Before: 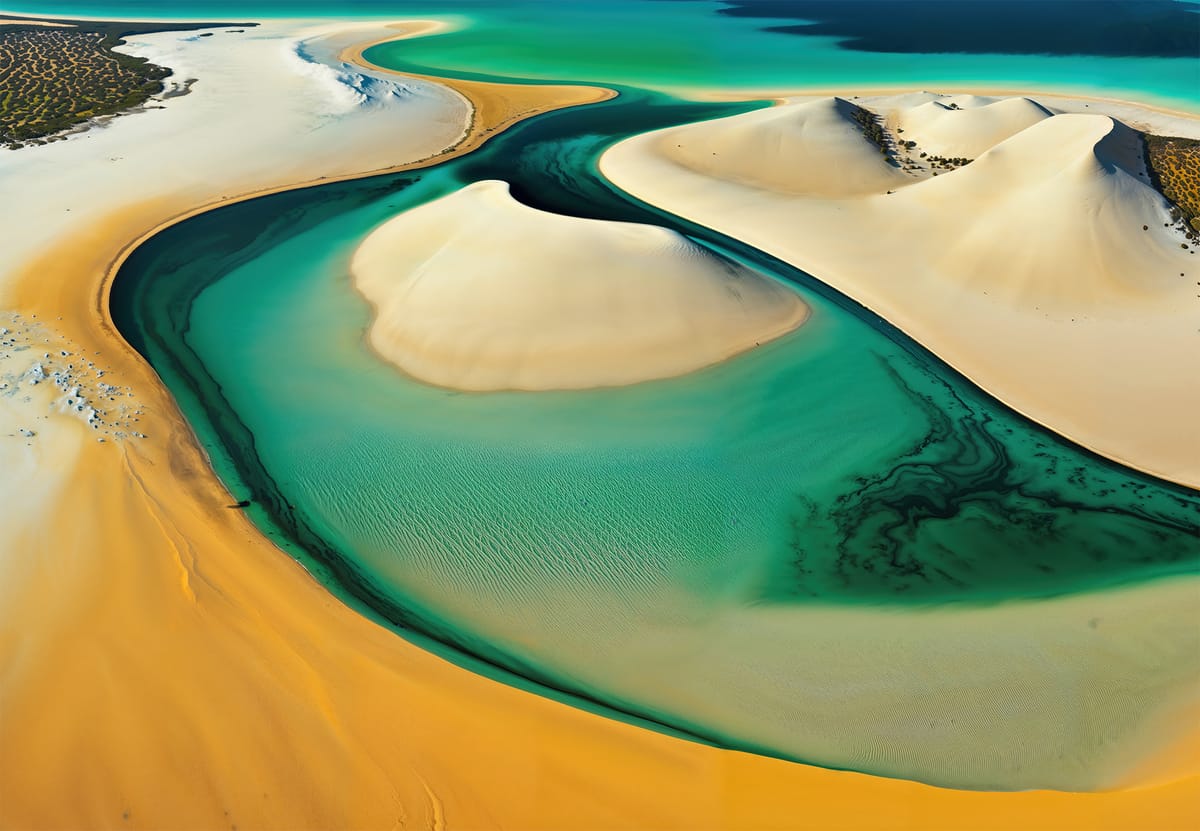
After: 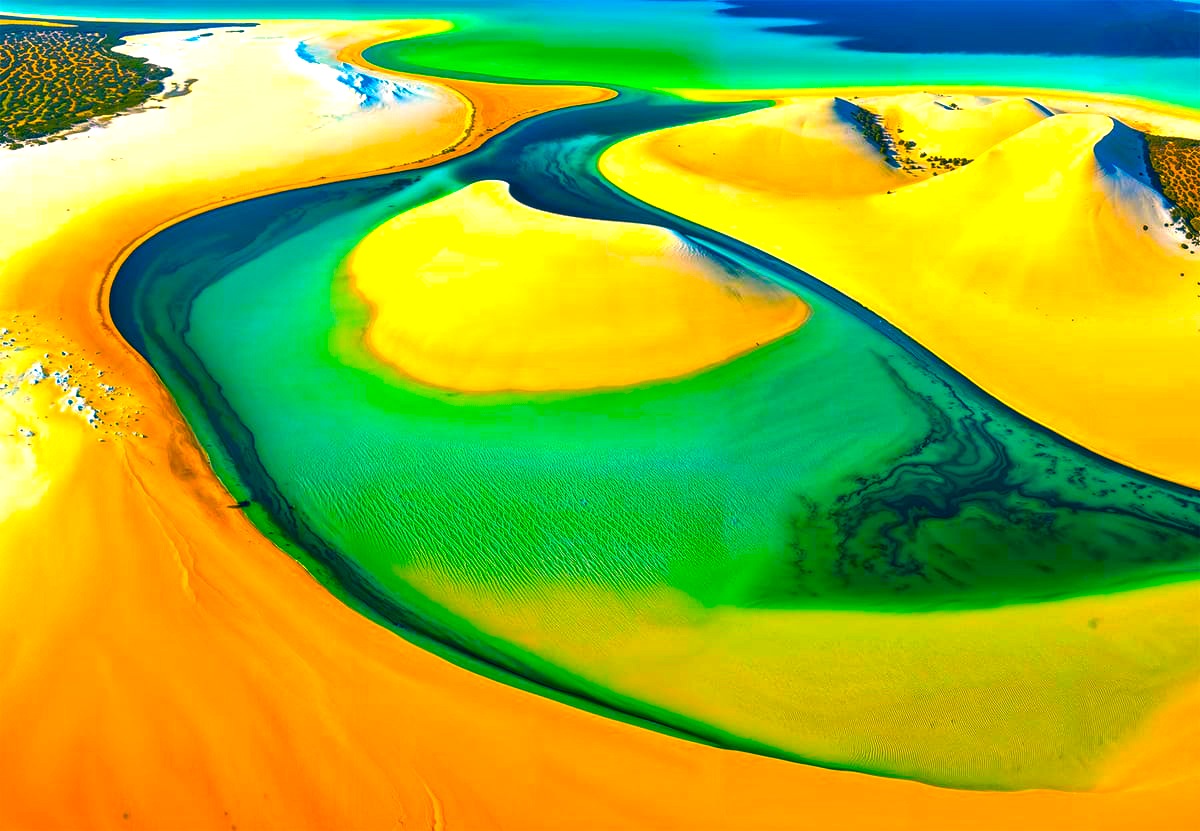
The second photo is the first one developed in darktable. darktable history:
local contrast: on, module defaults
color correction: highlights a* 17.03, highlights b* 0.205, shadows a* -15.38, shadows b* -14.56, saturation 1.5
color balance rgb: linear chroma grading › global chroma 20%, perceptual saturation grading › global saturation 65%, perceptual saturation grading › highlights 50%, perceptual saturation grading › shadows 30%, perceptual brilliance grading › global brilliance 12%, perceptual brilliance grading › highlights 15%, global vibrance 20%
